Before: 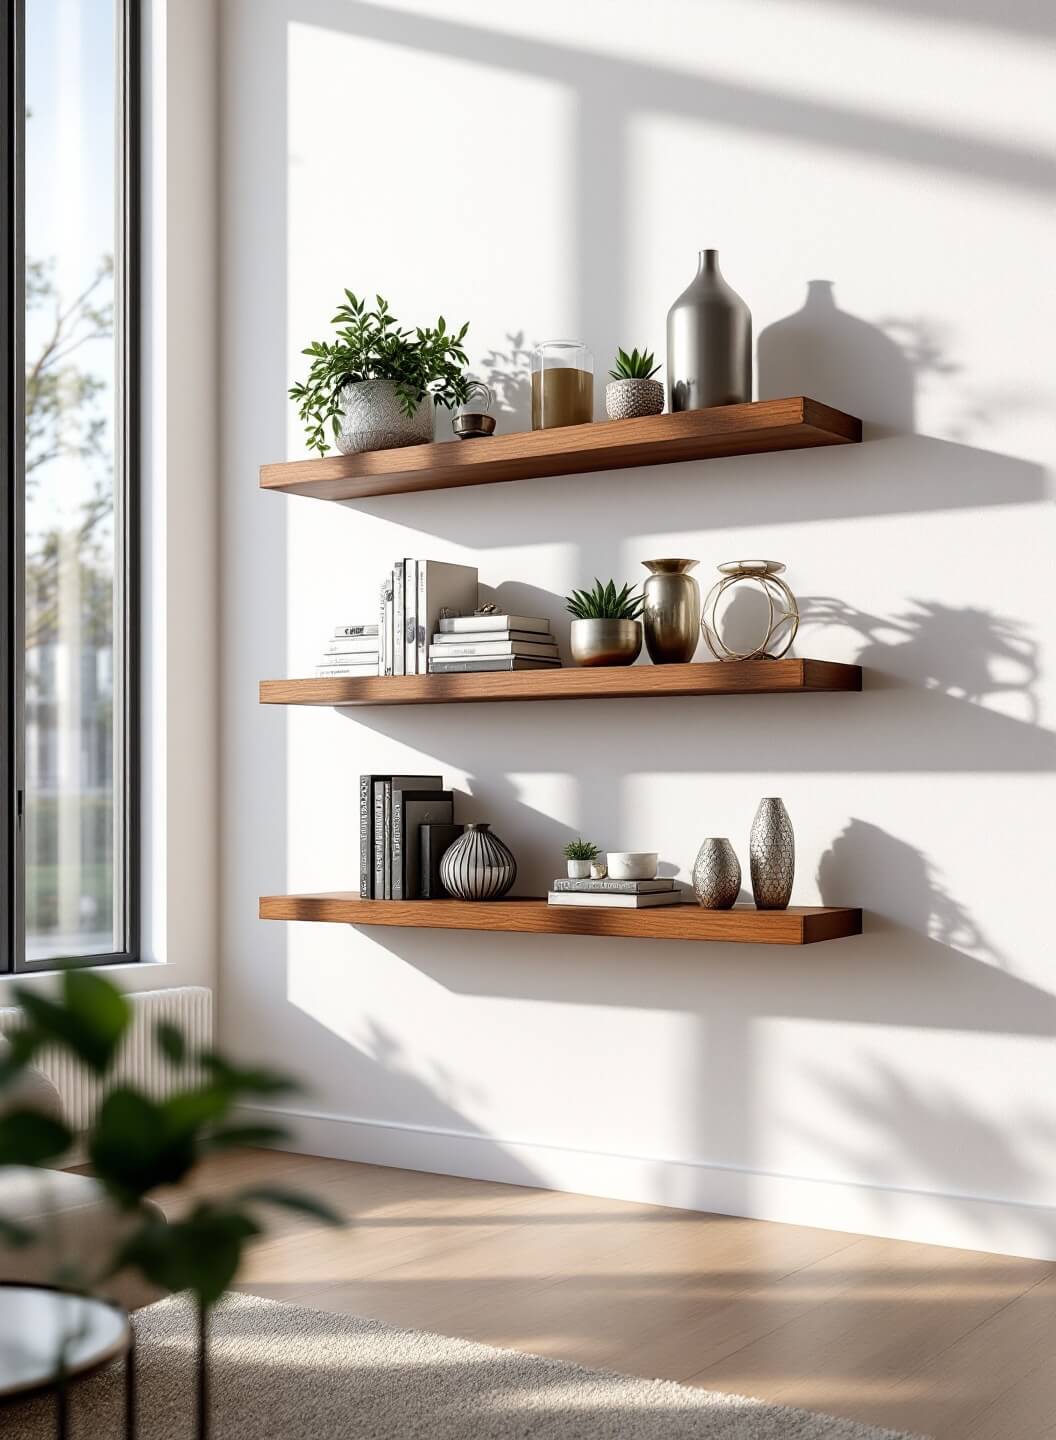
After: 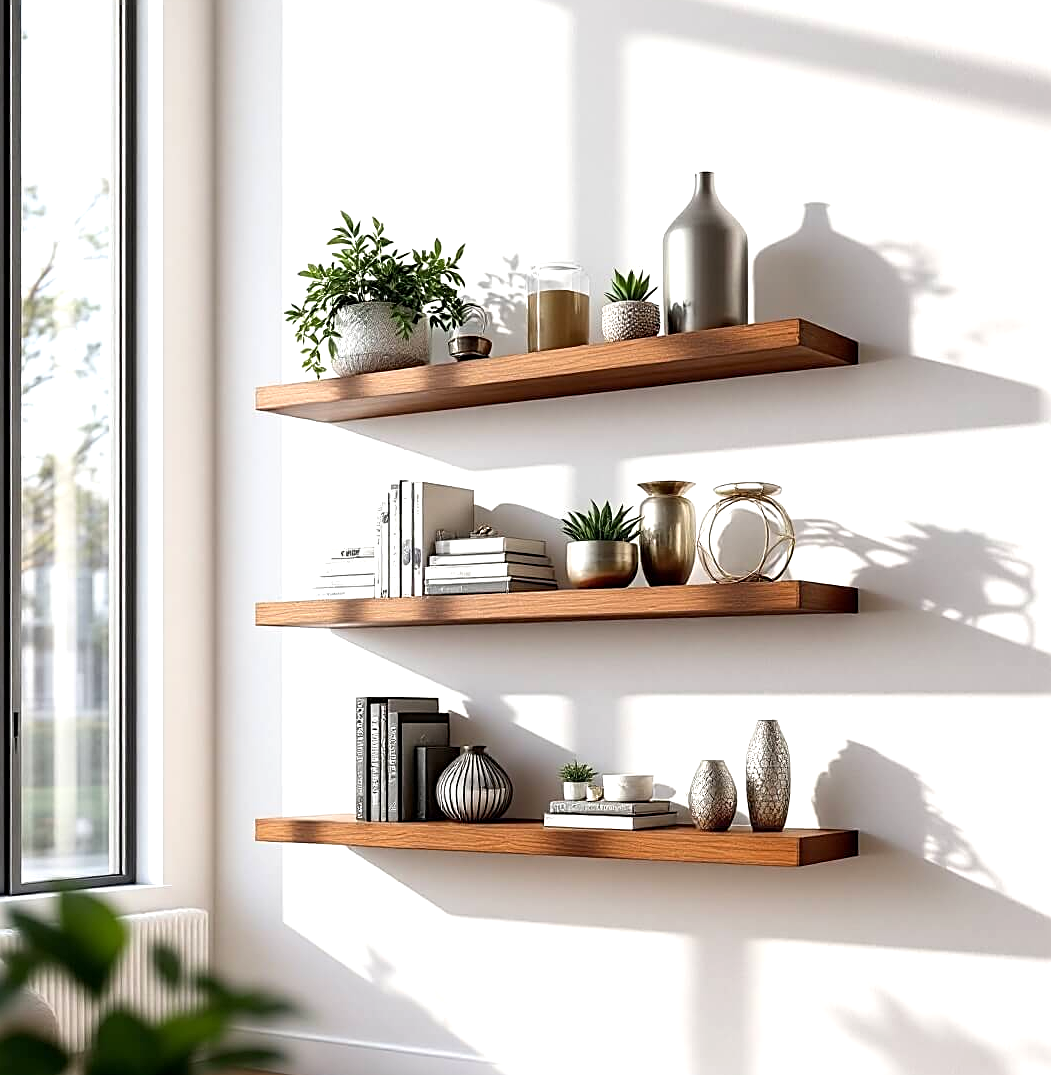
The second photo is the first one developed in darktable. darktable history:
exposure: black level correction 0.001, exposure 0.5 EV, compensate exposure bias true, compensate highlight preservation false
crop: left 0.387%, top 5.469%, bottom 19.809%
sharpen: on, module defaults
